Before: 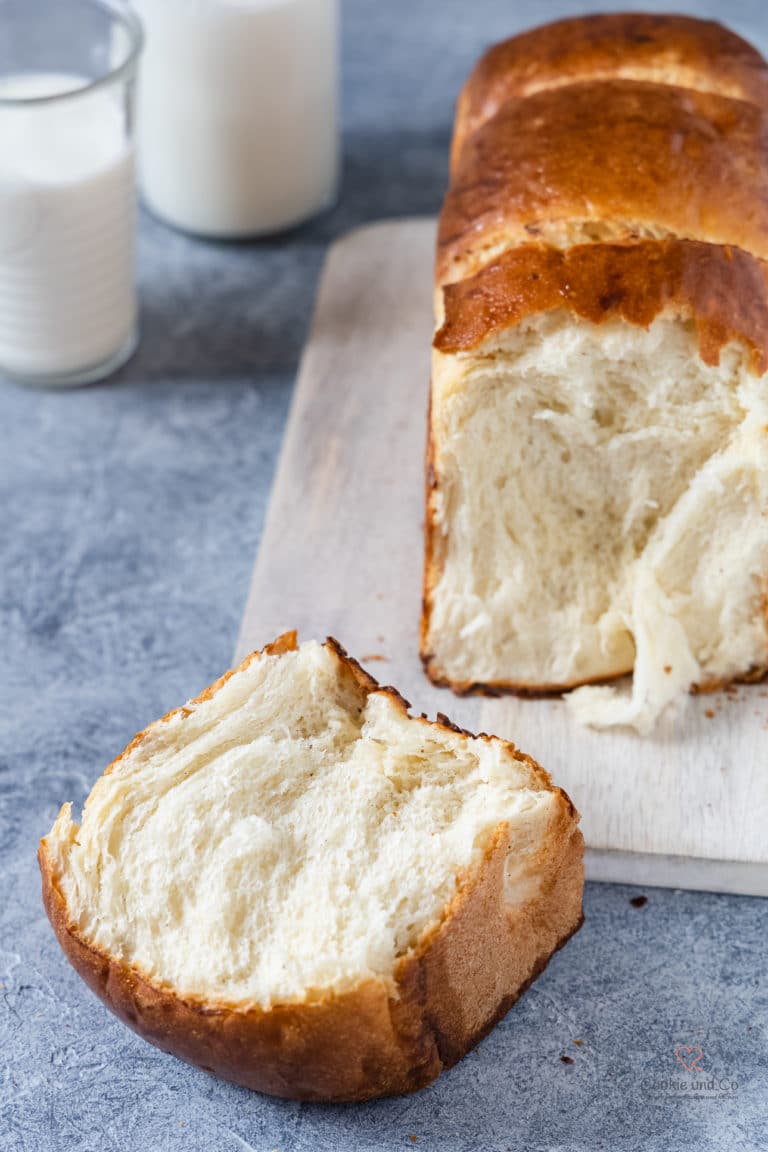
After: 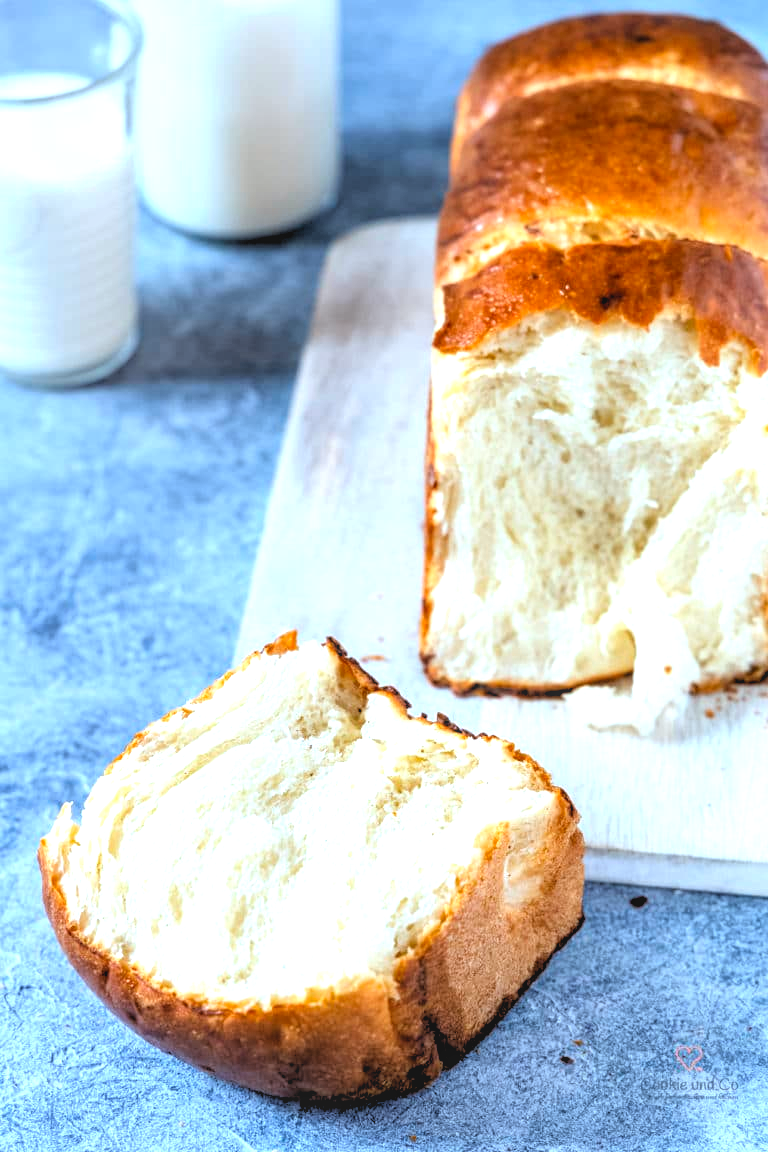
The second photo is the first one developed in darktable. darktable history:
local contrast: on, module defaults
exposure: exposure 1 EV, compensate highlight preservation false
rgb levels: levels [[0.034, 0.472, 0.904], [0, 0.5, 1], [0, 0.5, 1]]
color calibration: illuminant F (fluorescent), F source F9 (Cool White Deluxe 4150 K) – high CRI, x 0.374, y 0.373, temperature 4158.34 K
contrast brightness saturation: contrast -0.19, saturation 0.19
